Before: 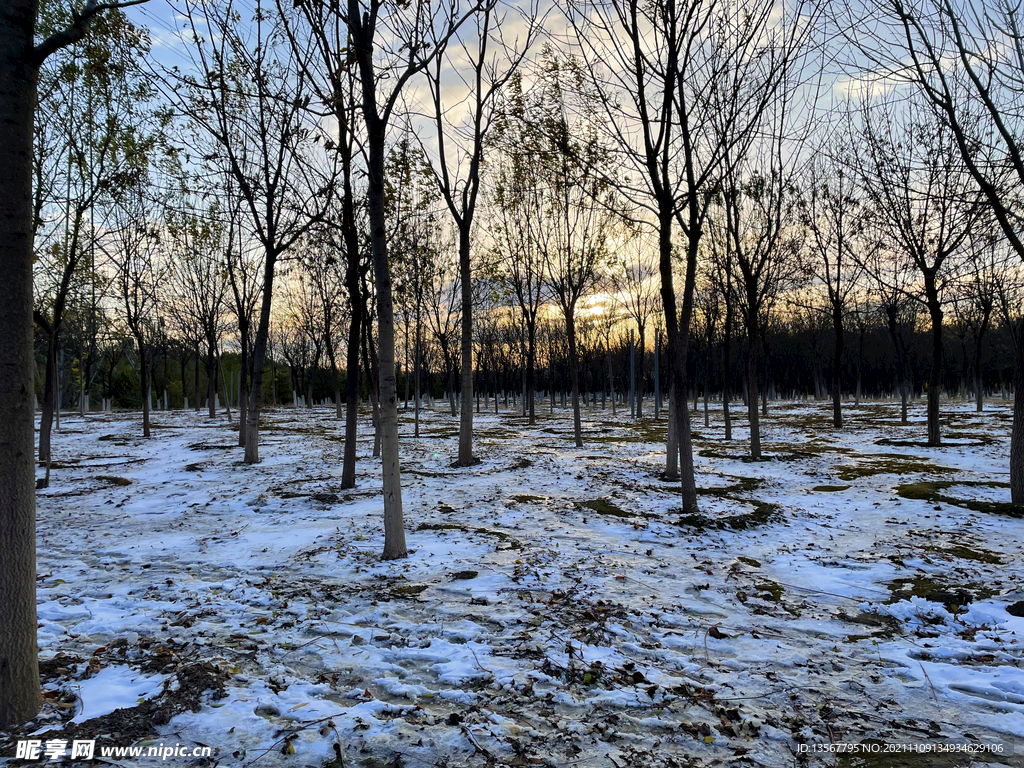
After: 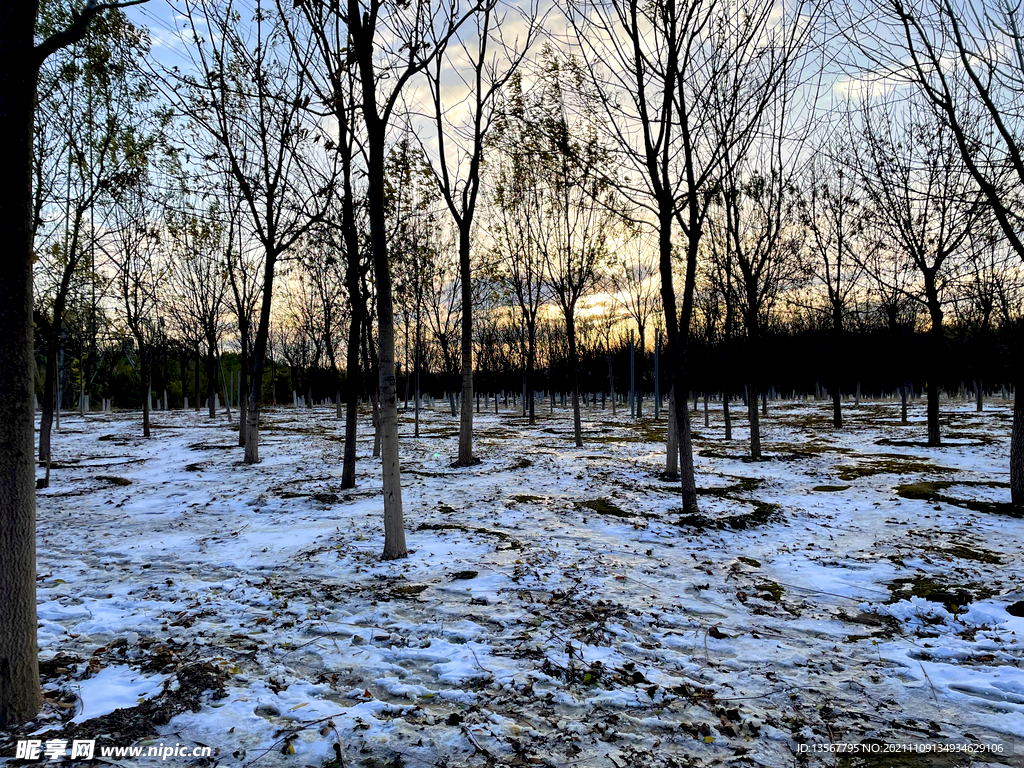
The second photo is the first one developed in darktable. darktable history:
exposure: black level correction 0.007, exposure 0.16 EV, compensate highlight preservation false
levels: mode automatic, levels [0.044, 0.416, 0.908]
local contrast: highlights 105%, shadows 103%, detail 119%, midtone range 0.2
